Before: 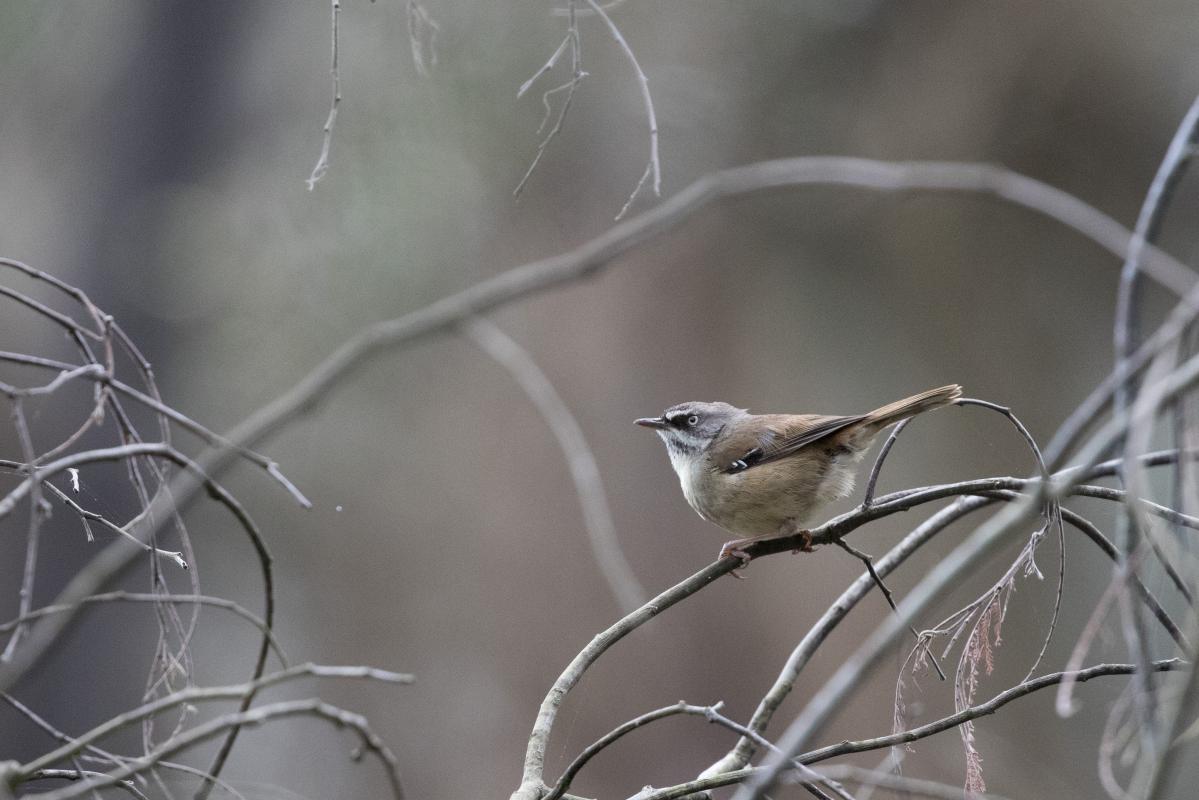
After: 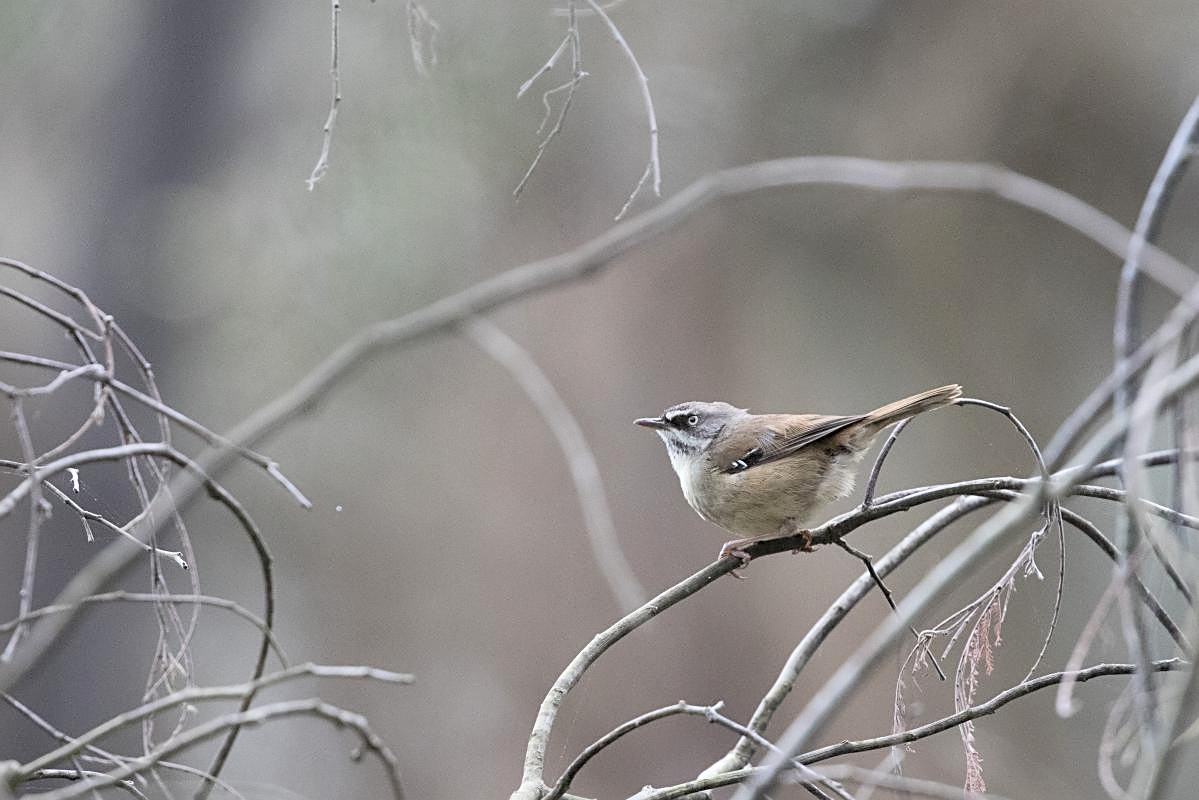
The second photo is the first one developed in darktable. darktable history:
contrast brightness saturation: contrast 0.135, brightness 0.225
shadows and highlights: soften with gaussian
sharpen: on, module defaults
